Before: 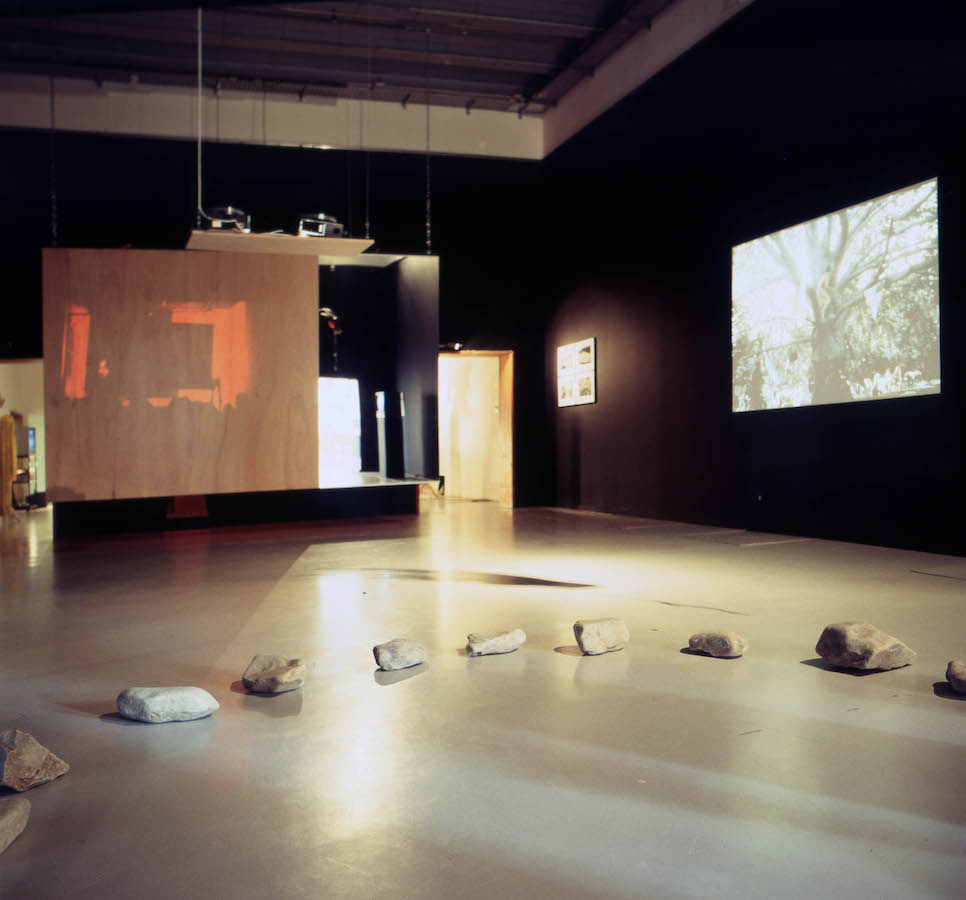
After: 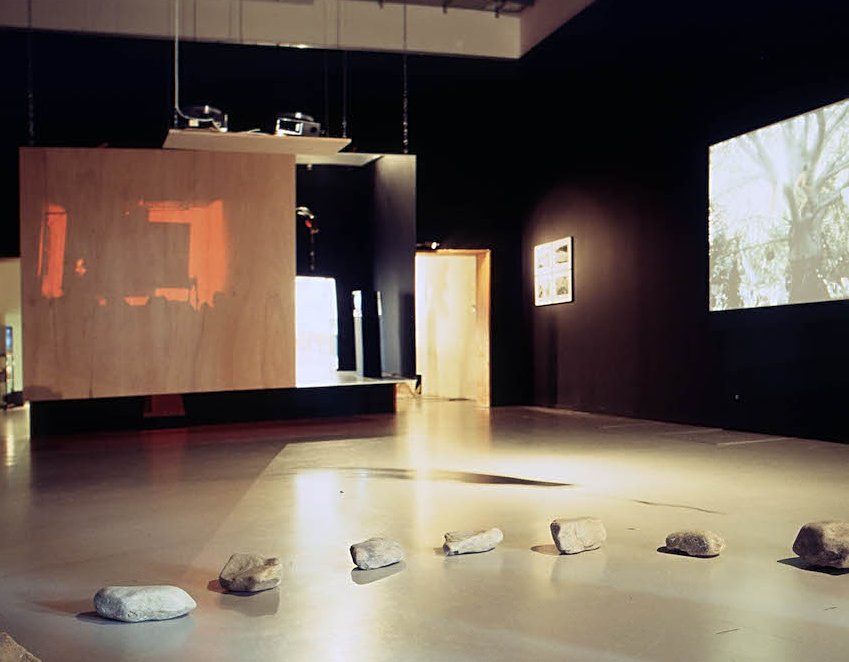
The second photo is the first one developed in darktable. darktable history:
crop and rotate: left 2.425%, top 11.305%, right 9.6%, bottom 15.08%
sharpen: on, module defaults
